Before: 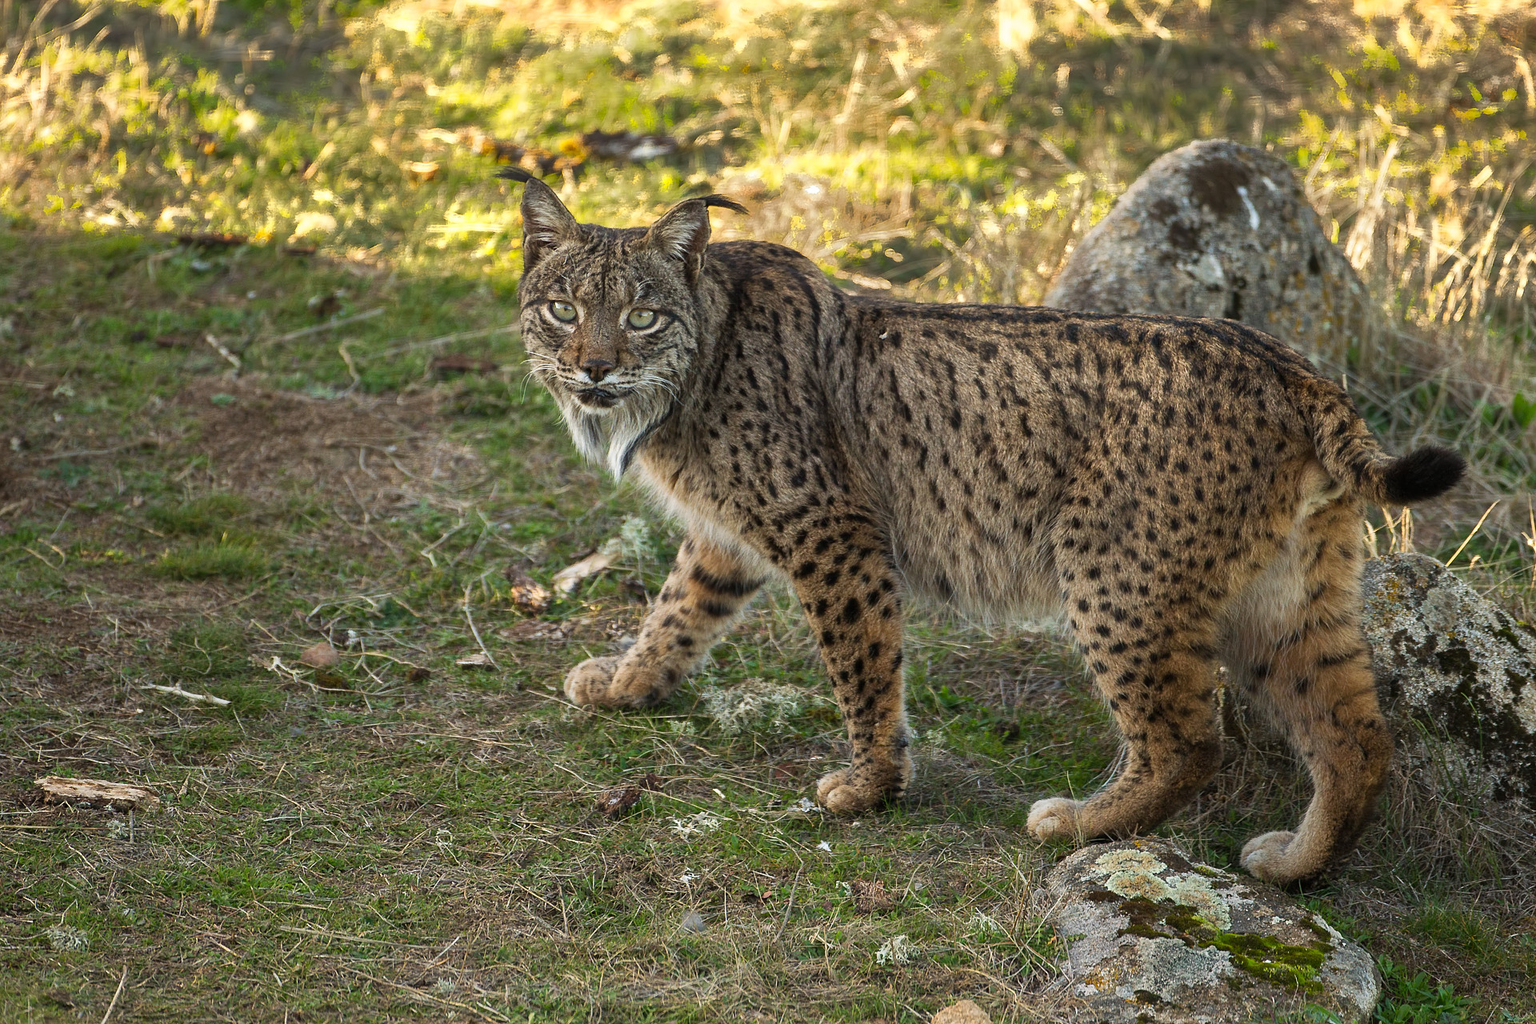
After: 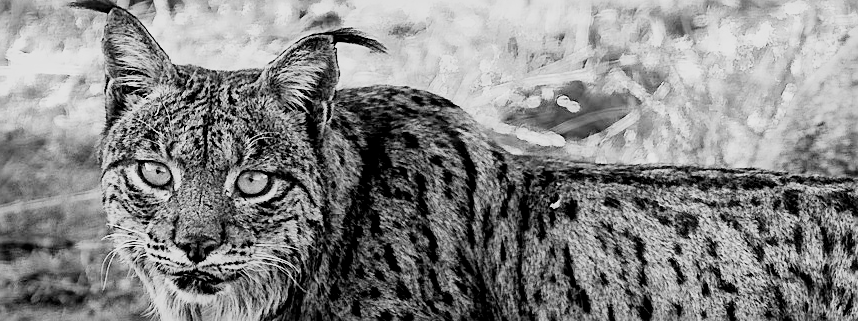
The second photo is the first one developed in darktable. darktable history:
crop: left 28.64%, top 16.832%, right 26.637%, bottom 58.055%
sigmoid: skew -0.2, preserve hue 0%, red attenuation 0.1, red rotation 0.035, green attenuation 0.1, green rotation -0.017, blue attenuation 0.15, blue rotation -0.052, base primaries Rec2020
monochrome: a 26.22, b 42.67, size 0.8
color balance rgb: perceptual saturation grading › global saturation 20%, perceptual saturation grading › highlights -25%, perceptual saturation grading › shadows 25%
exposure: exposure 0.95 EV, compensate highlight preservation false
rgb levels: levels [[0.034, 0.472, 0.904], [0, 0.5, 1], [0, 0.5, 1]]
sharpen: on, module defaults
